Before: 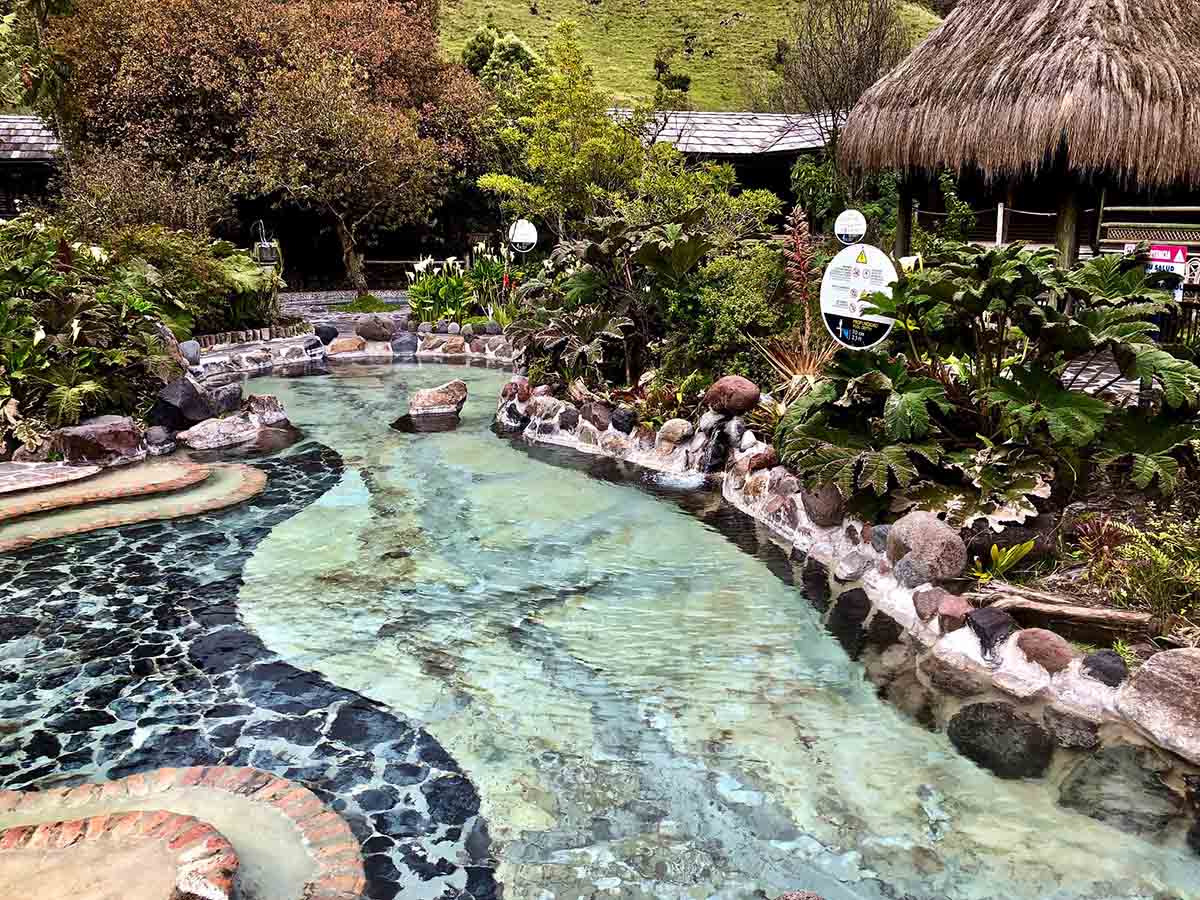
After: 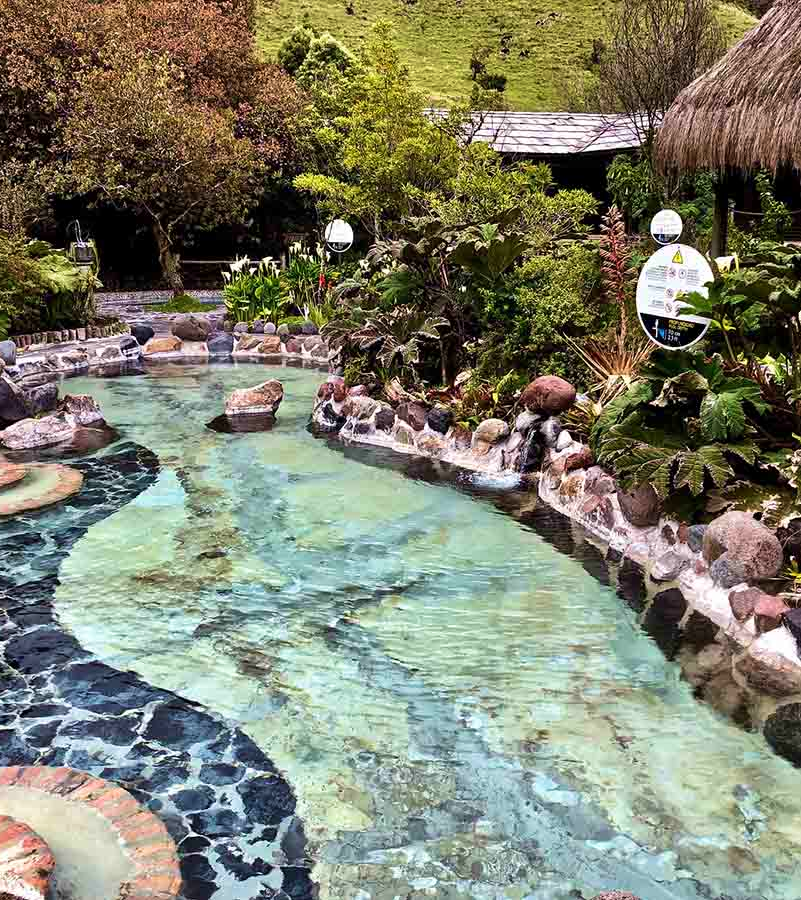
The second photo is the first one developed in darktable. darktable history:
crop: left 15.381%, right 17.815%
velvia: on, module defaults
